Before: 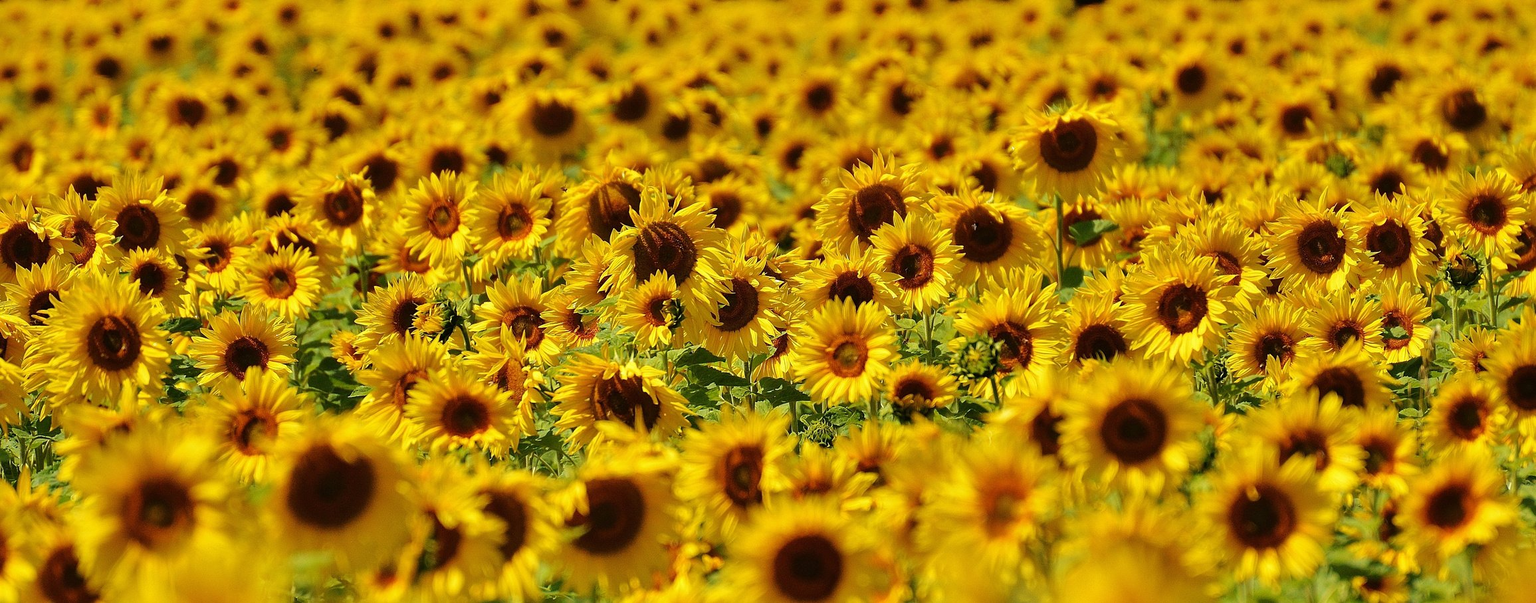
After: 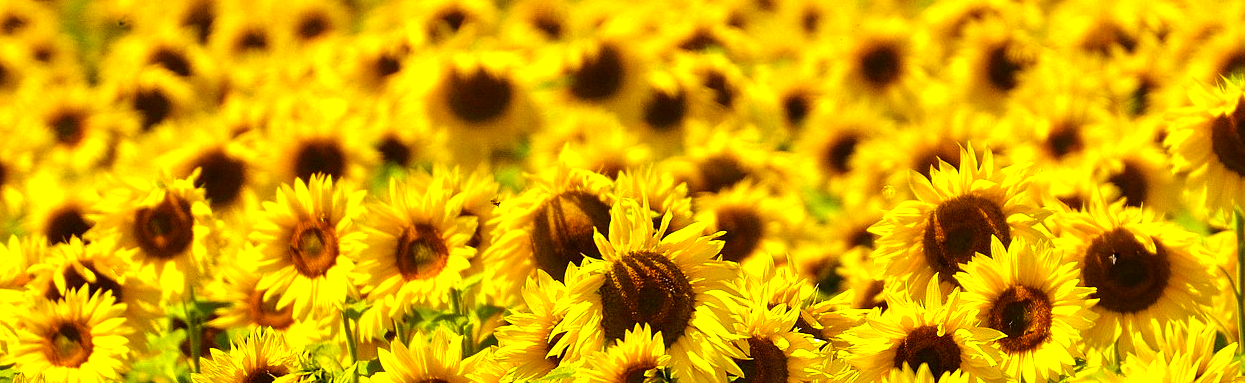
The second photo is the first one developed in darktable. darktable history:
color balance rgb: linear chroma grading › global chroma 10%, perceptual saturation grading › global saturation 40%, perceptual brilliance grading › global brilliance 30%, global vibrance 20%
color contrast: green-magenta contrast 0.85, blue-yellow contrast 1.25, unbound 0
white balance: red 0.982, blue 1.018
crop: left 15.306%, top 9.065%, right 30.789%, bottom 48.638%
